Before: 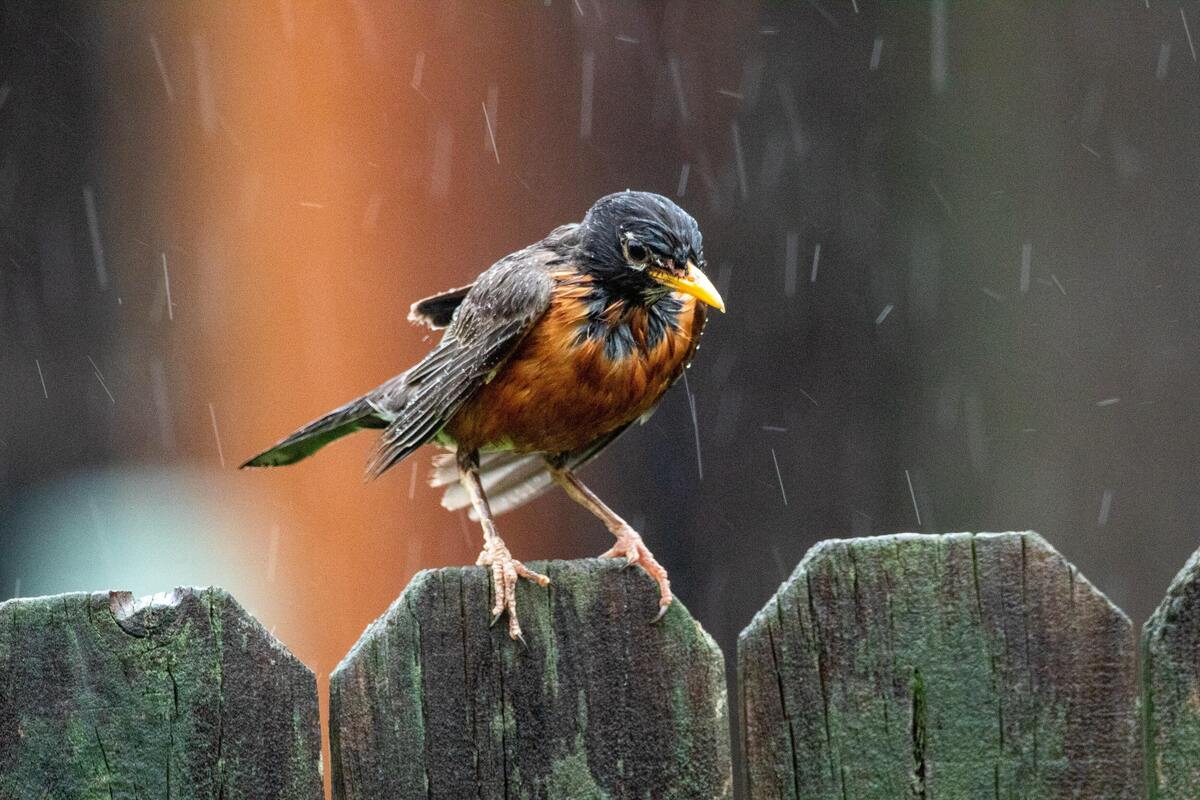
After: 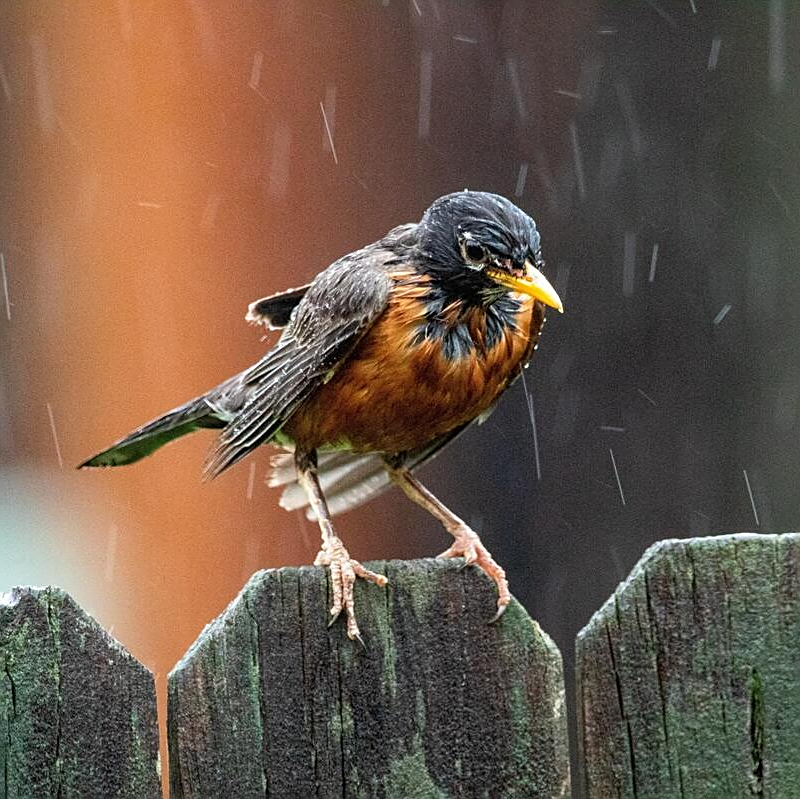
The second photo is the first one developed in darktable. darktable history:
crop and rotate: left 13.537%, right 19.796%
sharpen: on, module defaults
